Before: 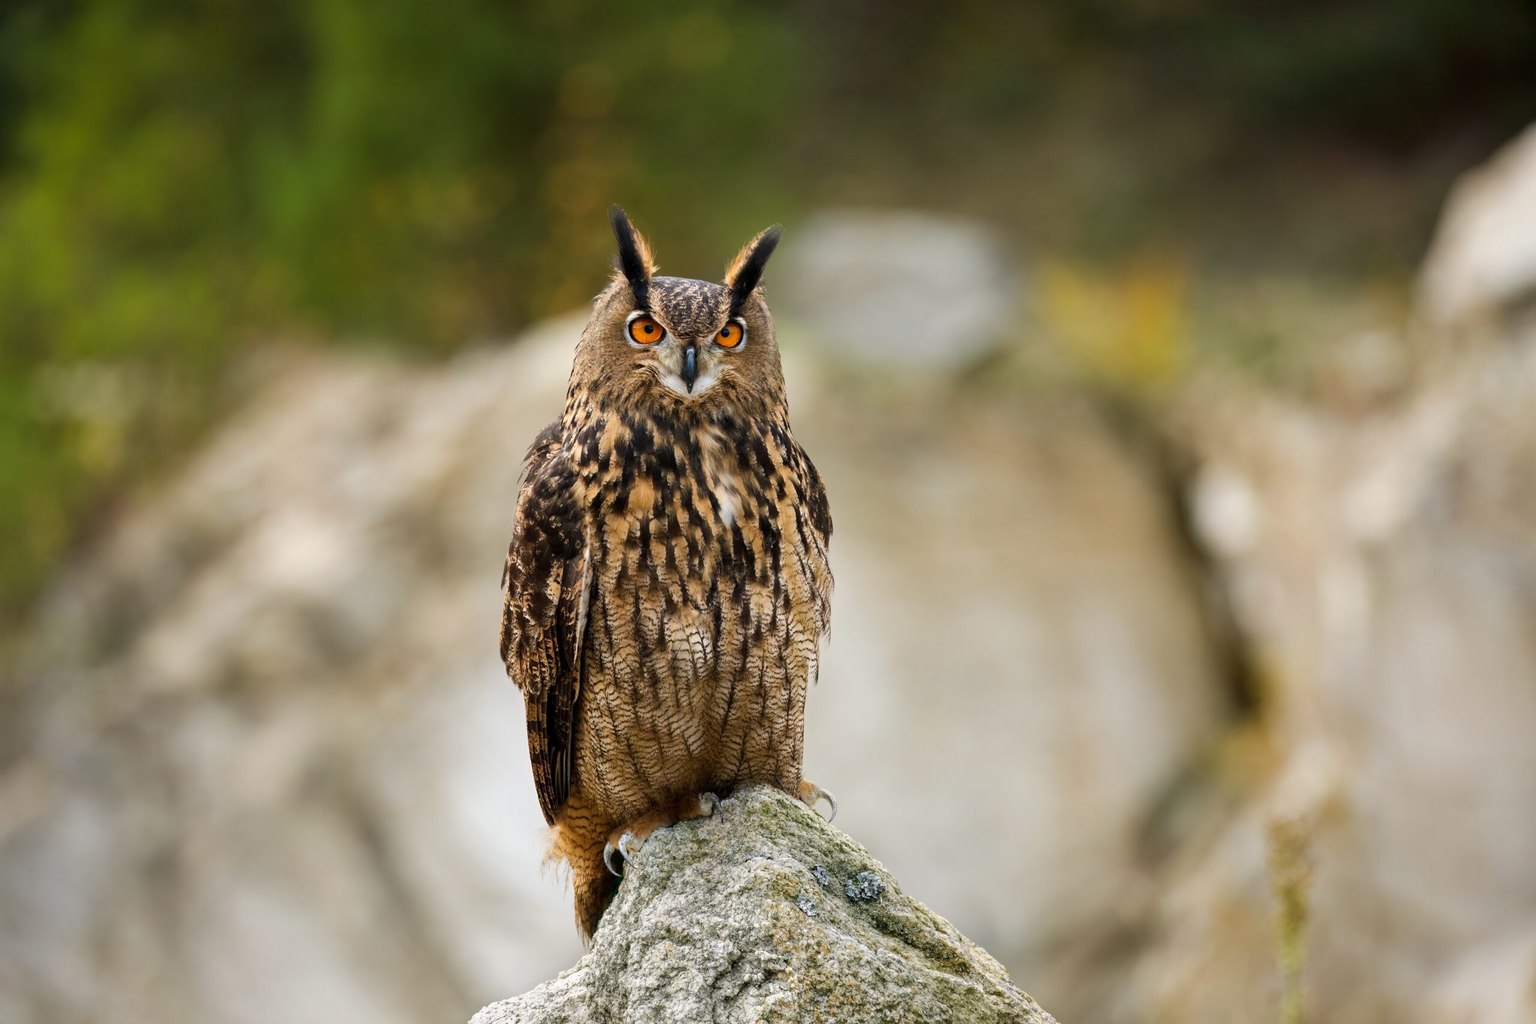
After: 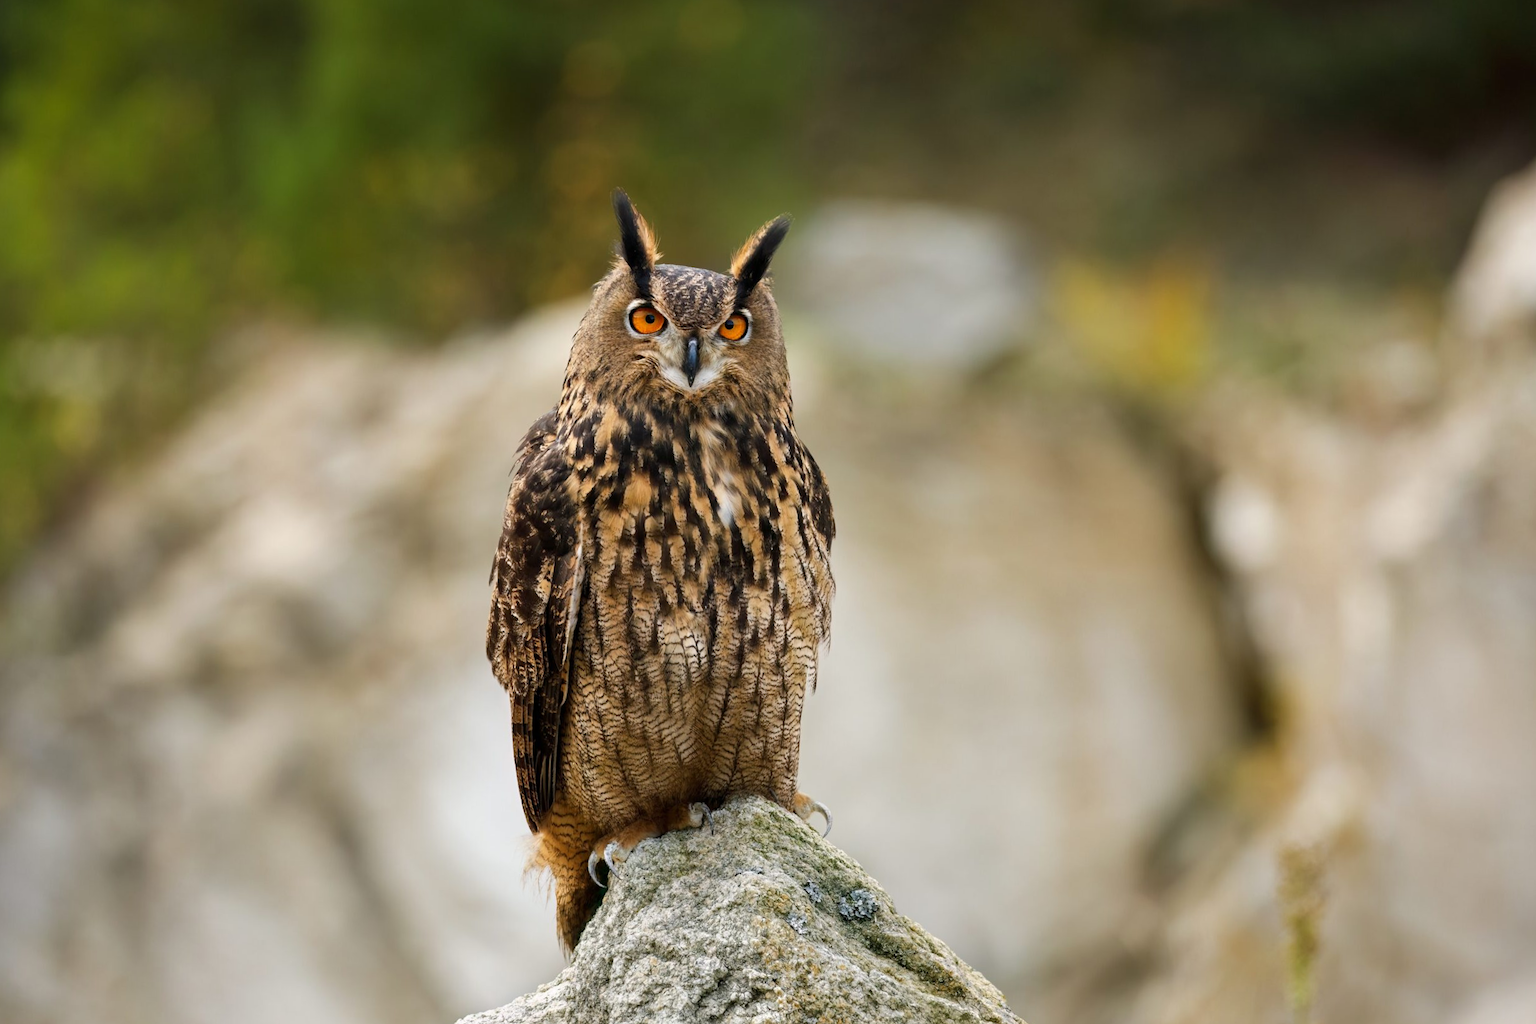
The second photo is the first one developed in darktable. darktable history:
crop and rotate: angle -1.57°
